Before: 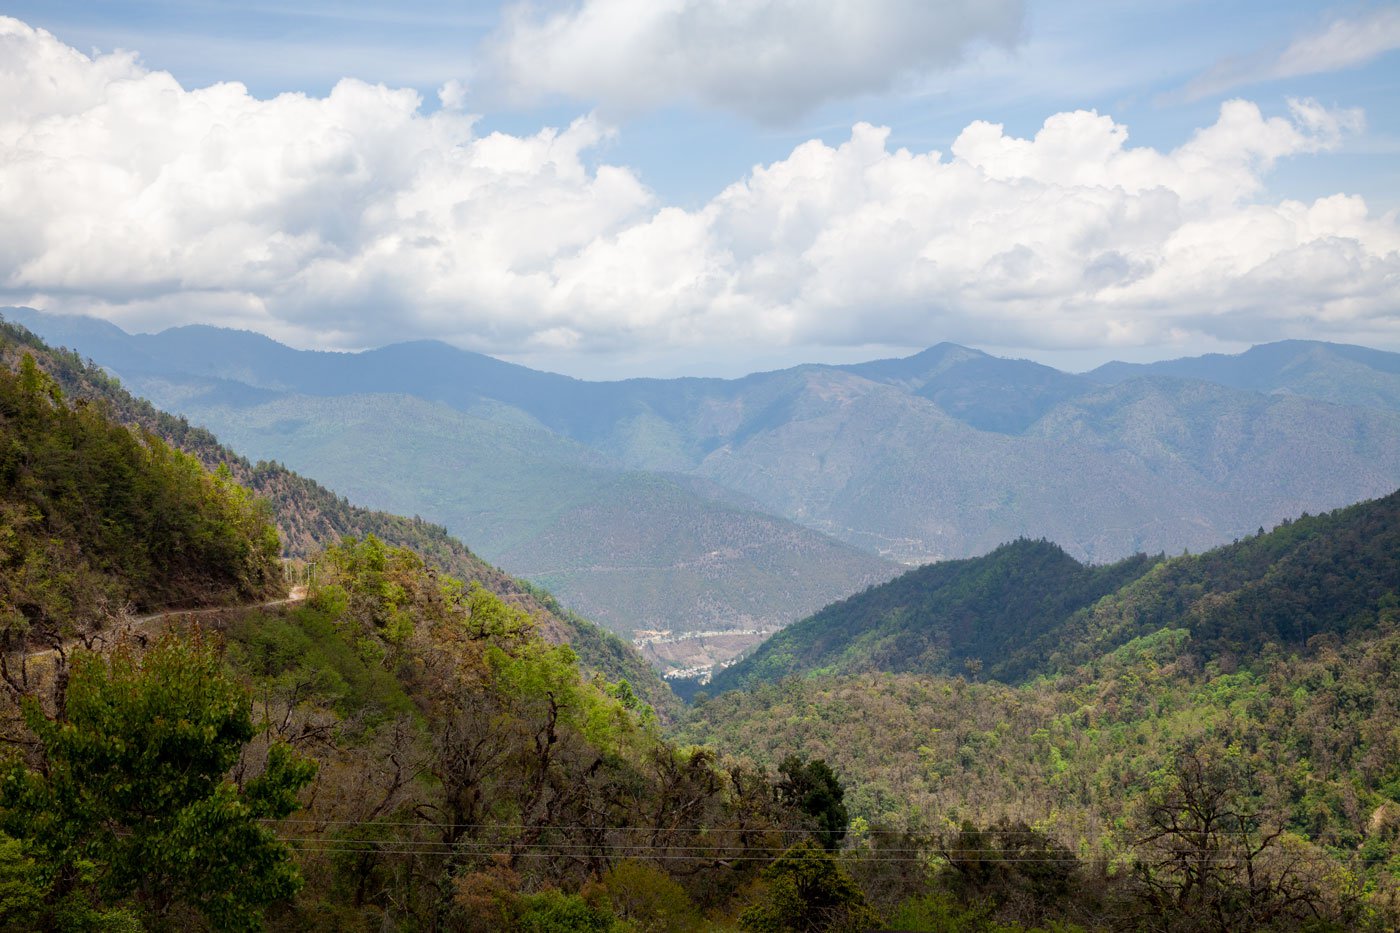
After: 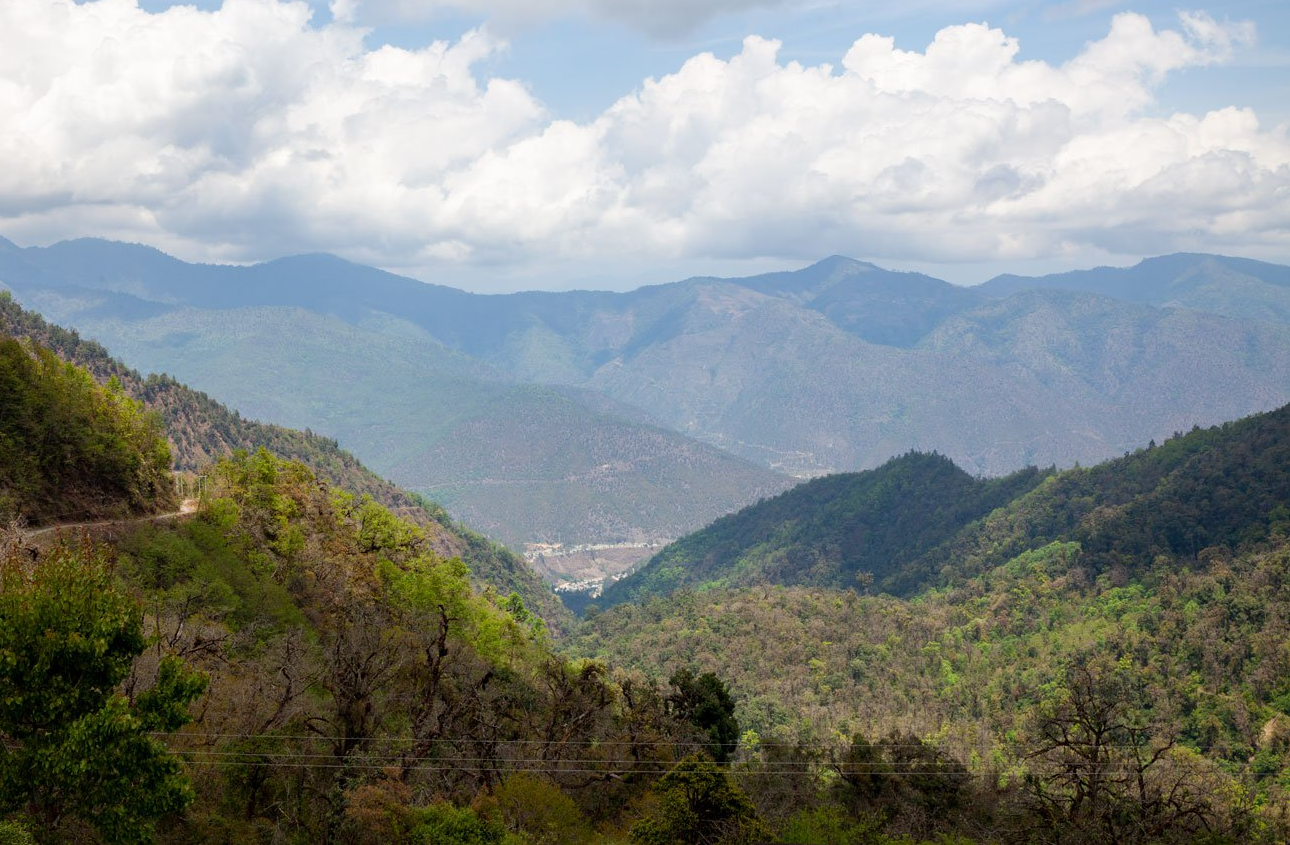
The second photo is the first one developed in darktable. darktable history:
crop and rotate: left 7.824%, top 9.358%
